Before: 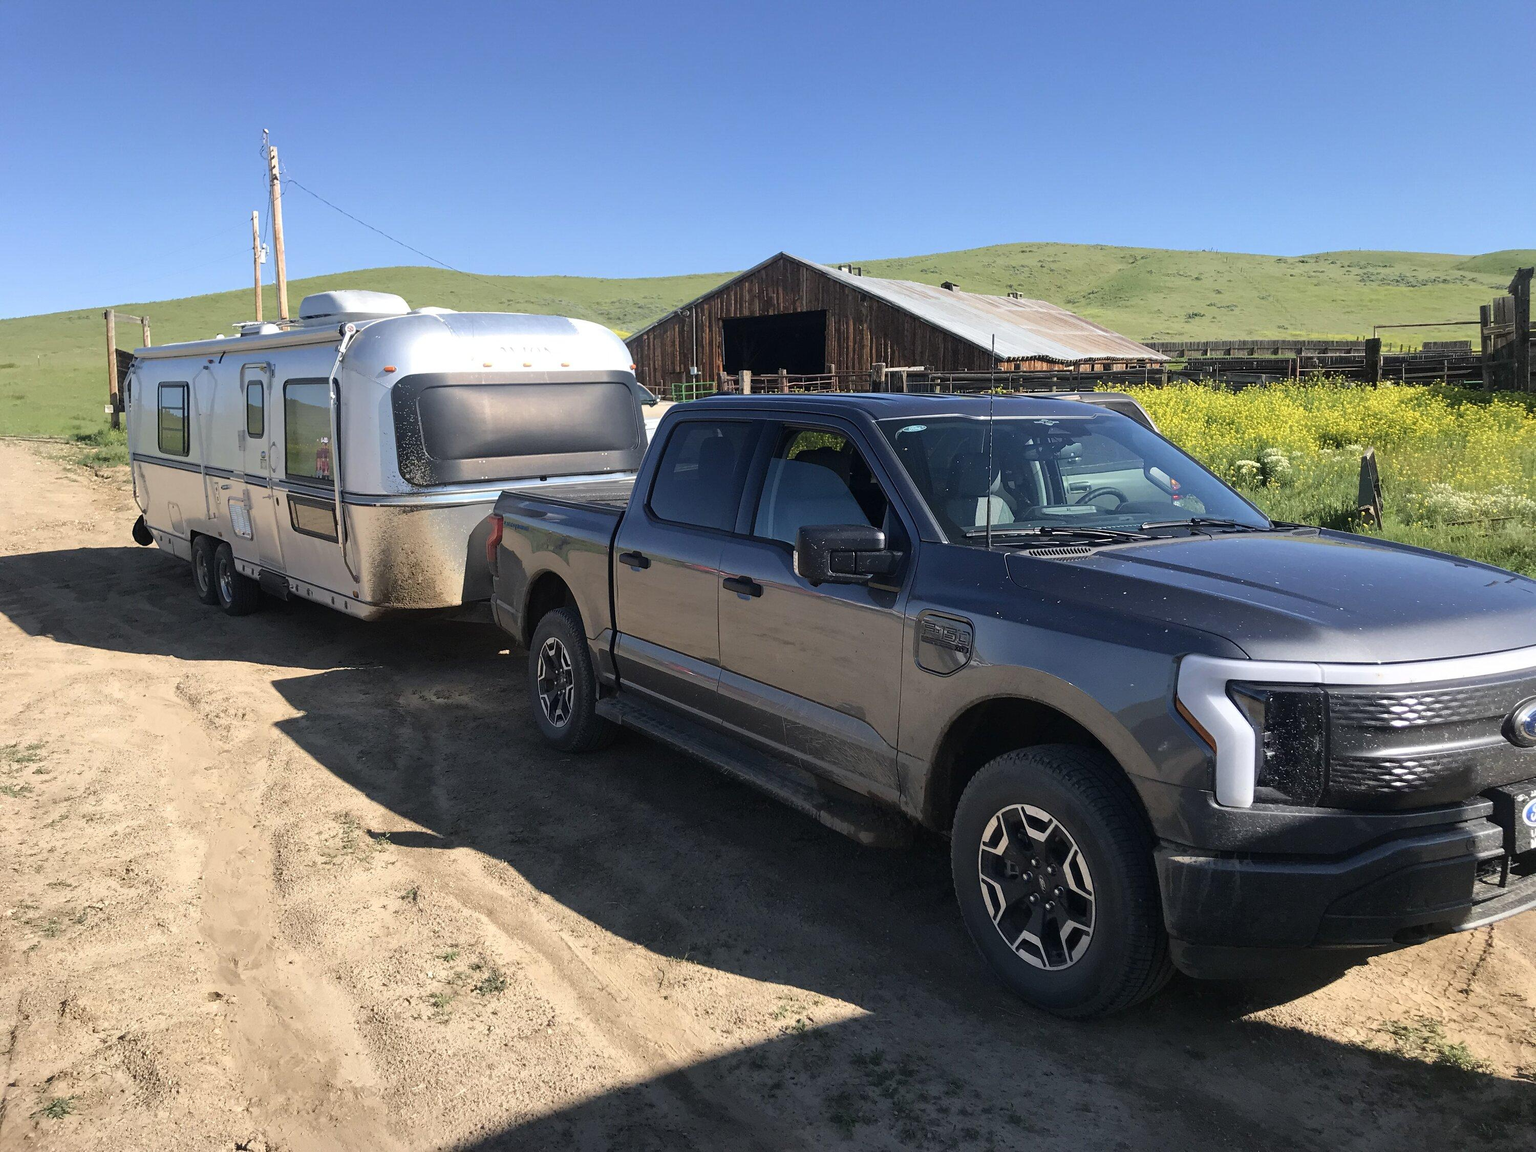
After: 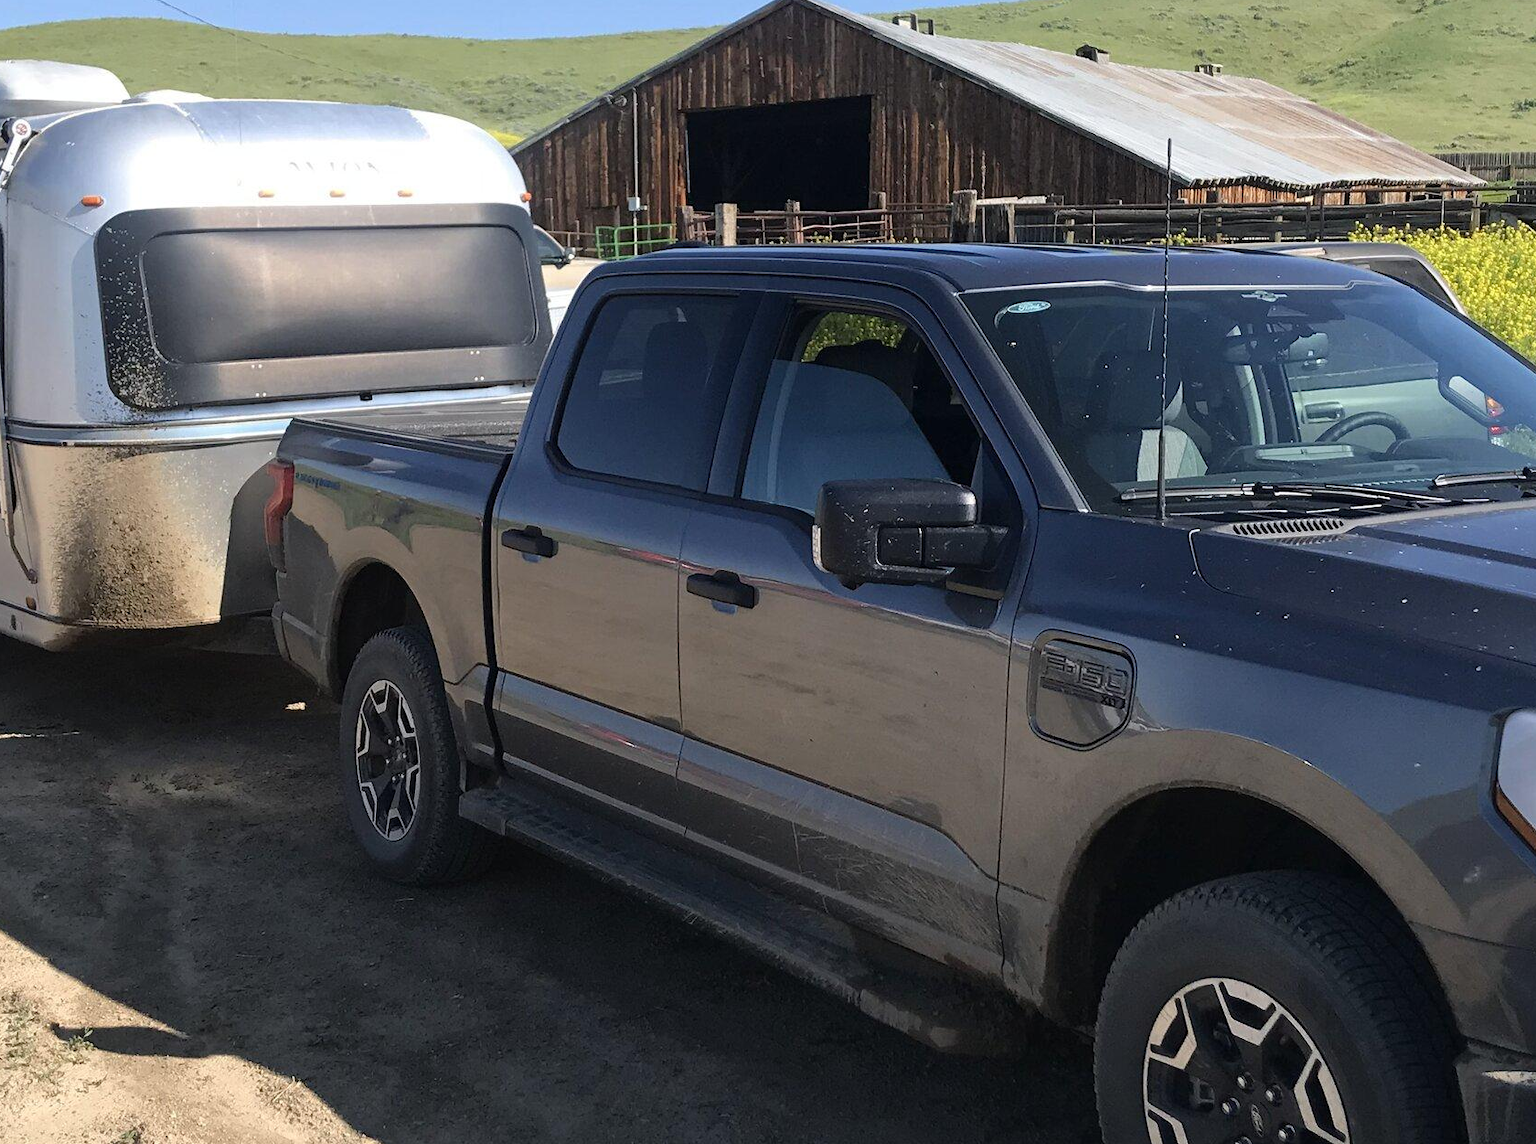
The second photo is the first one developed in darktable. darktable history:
crop and rotate: left 22.058%, top 22.294%, right 21.912%, bottom 22.048%
